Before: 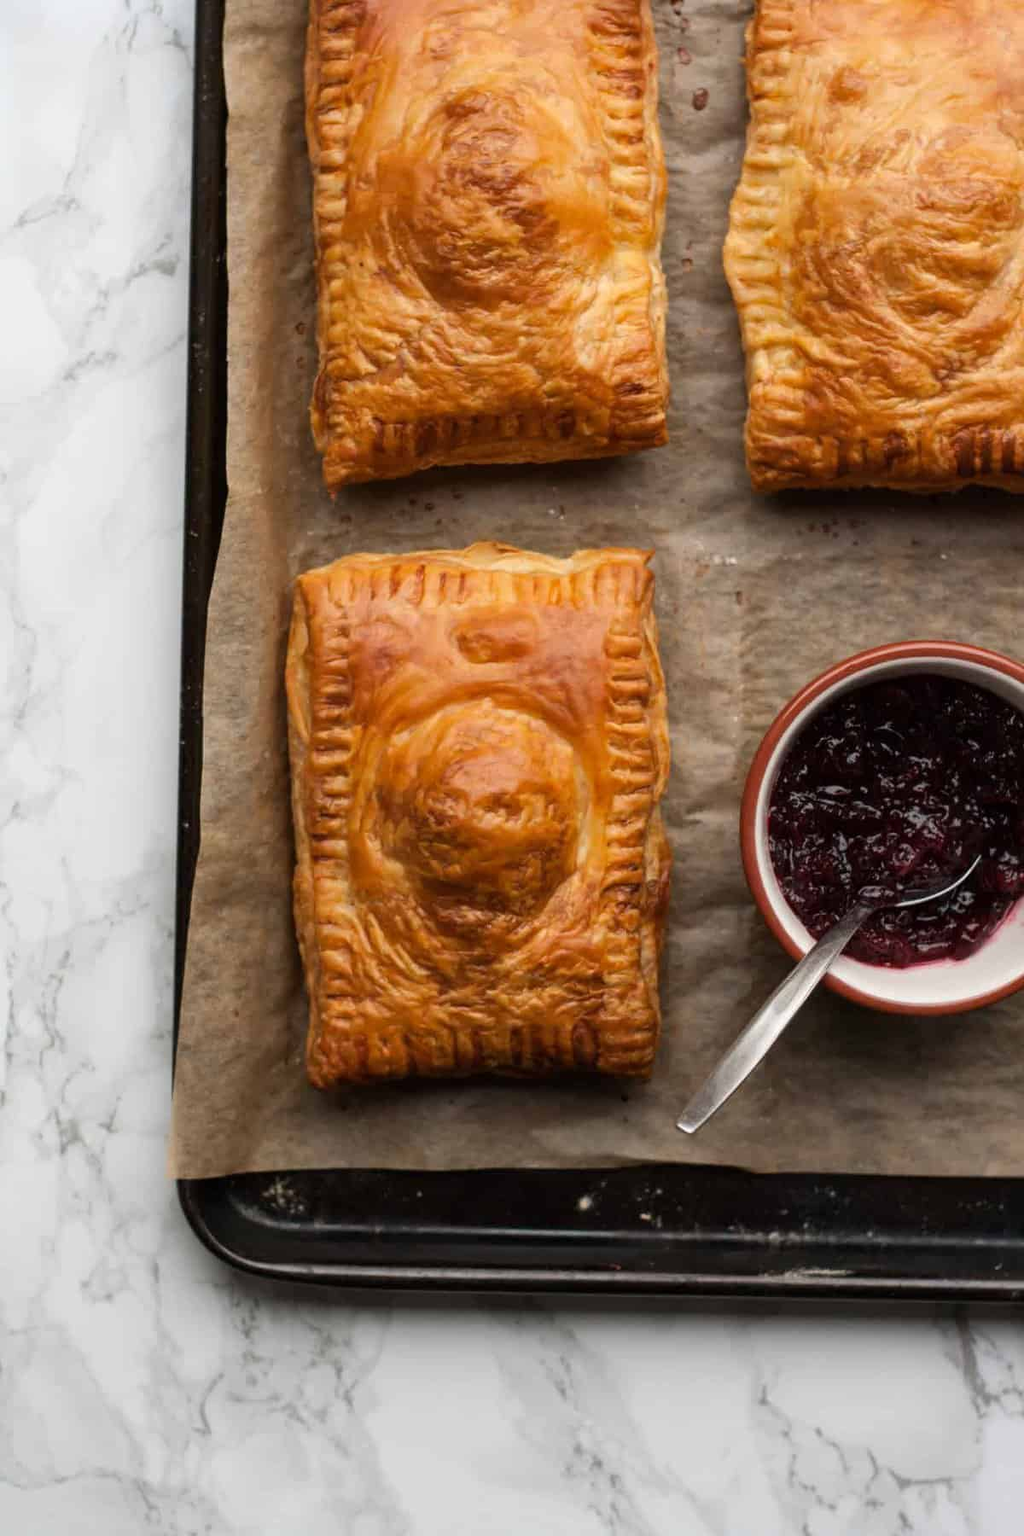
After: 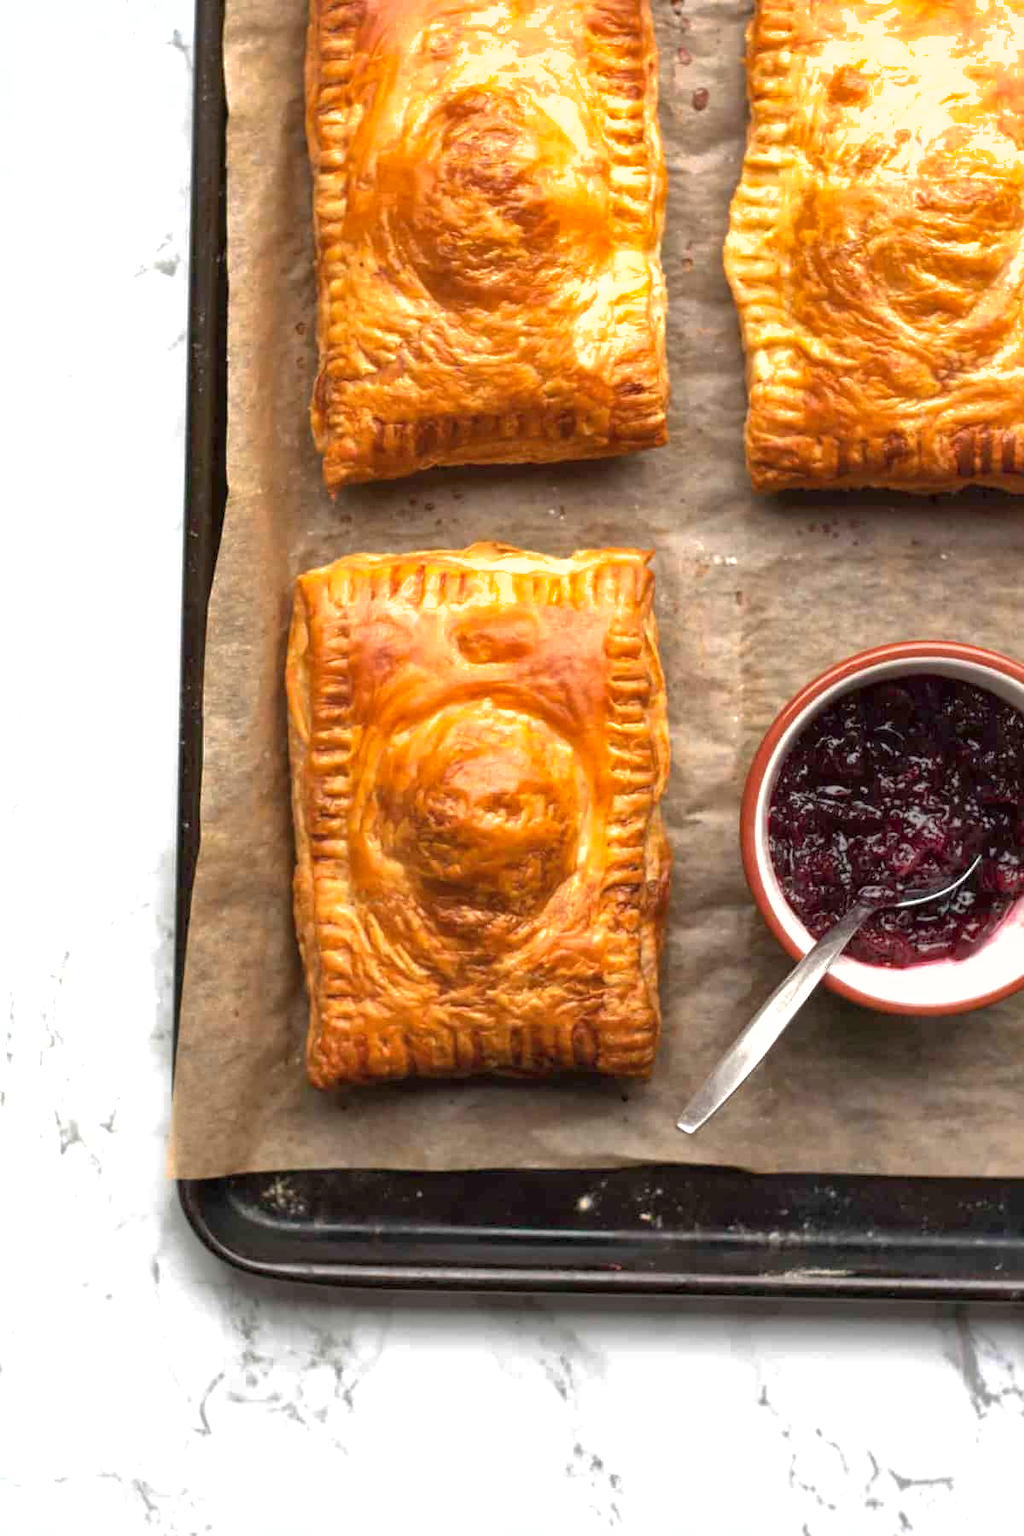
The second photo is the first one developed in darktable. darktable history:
shadows and highlights: on, module defaults
exposure: exposure 1.001 EV, compensate highlight preservation false
